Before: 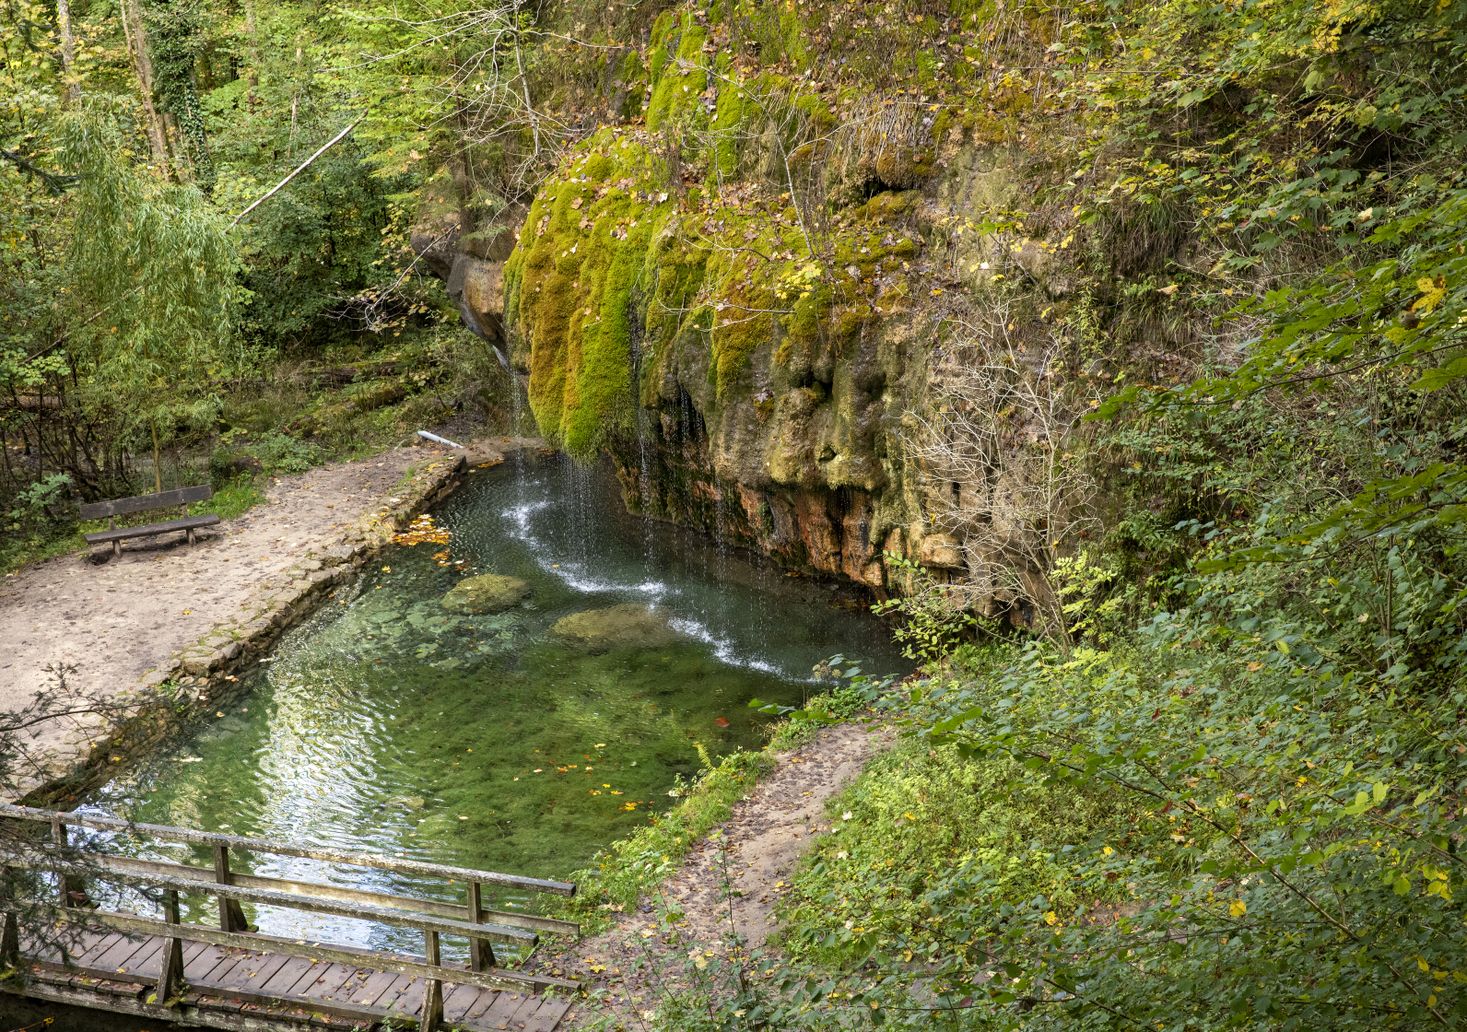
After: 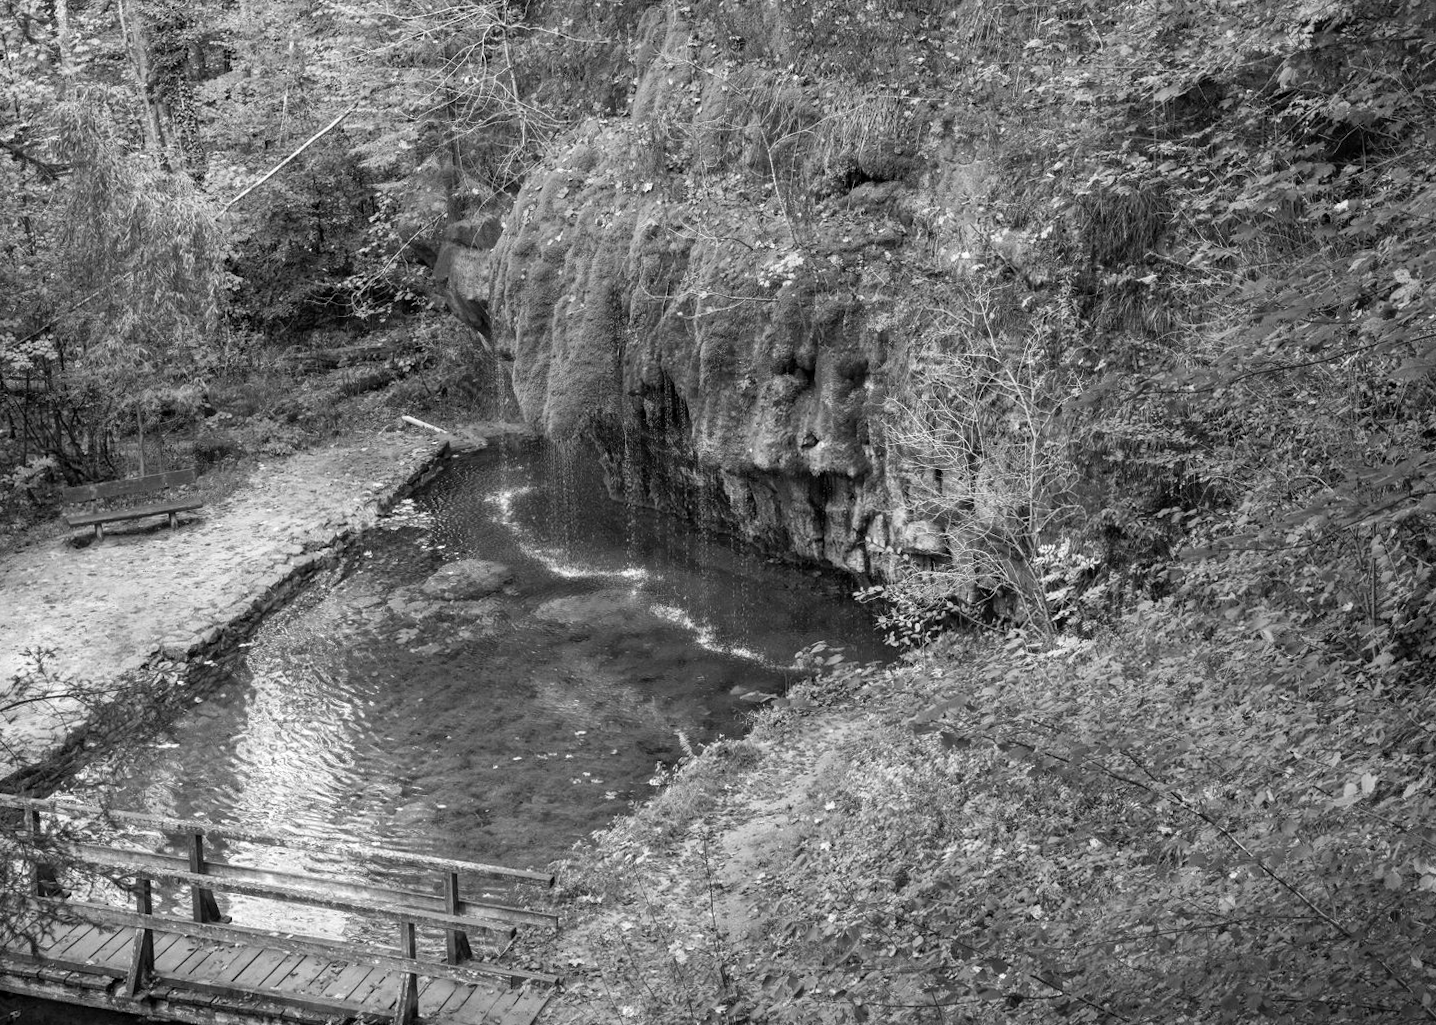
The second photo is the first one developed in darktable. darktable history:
rotate and perspective: rotation 0.226°, lens shift (vertical) -0.042, crop left 0.023, crop right 0.982, crop top 0.006, crop bottom 0.994
monochrome: on, module defaults
